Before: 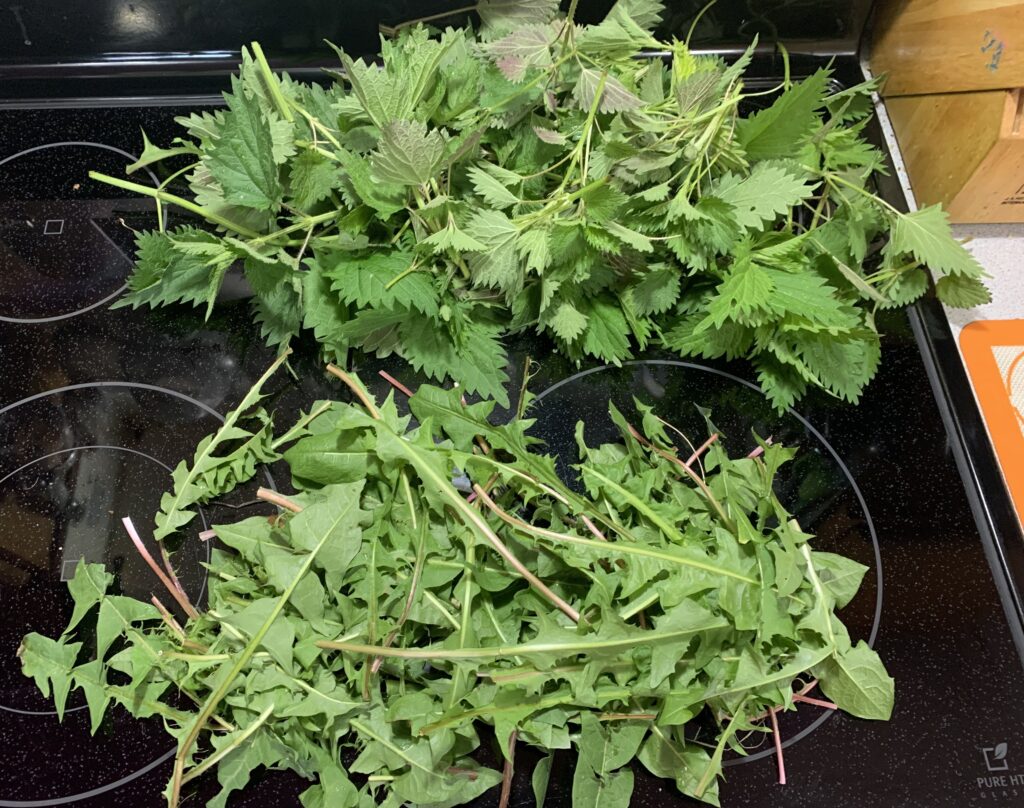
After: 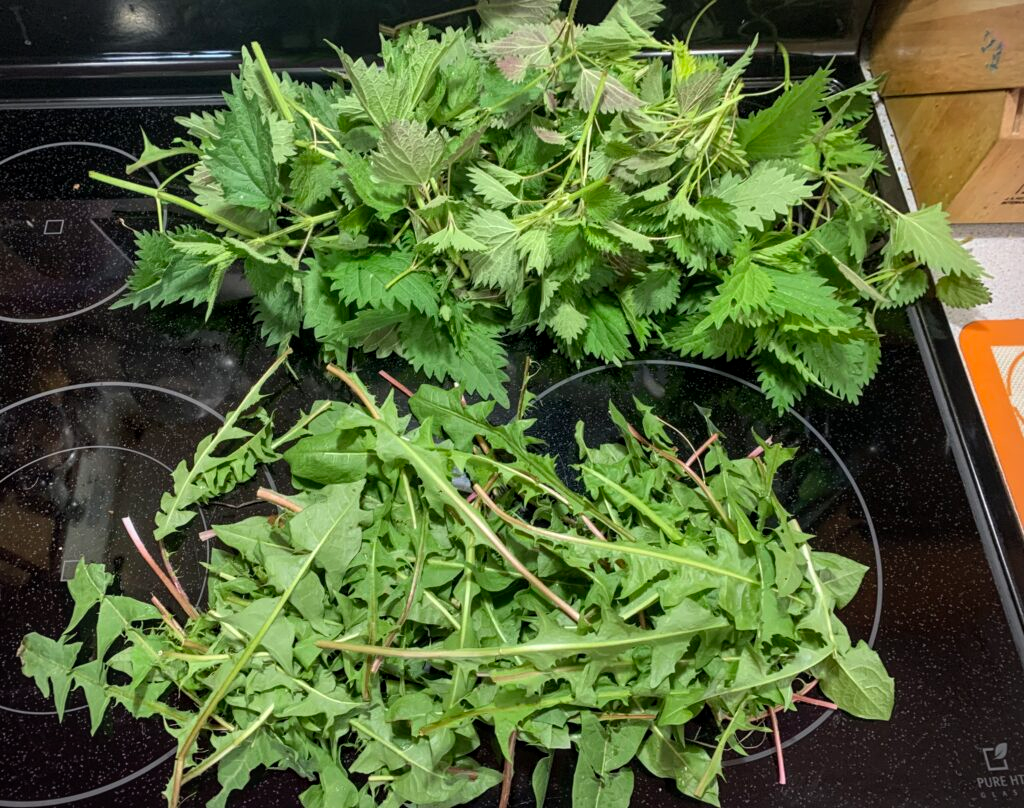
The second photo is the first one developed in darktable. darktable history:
local contrast: on, module defaults
vignetting: fall-off start 91.19%
